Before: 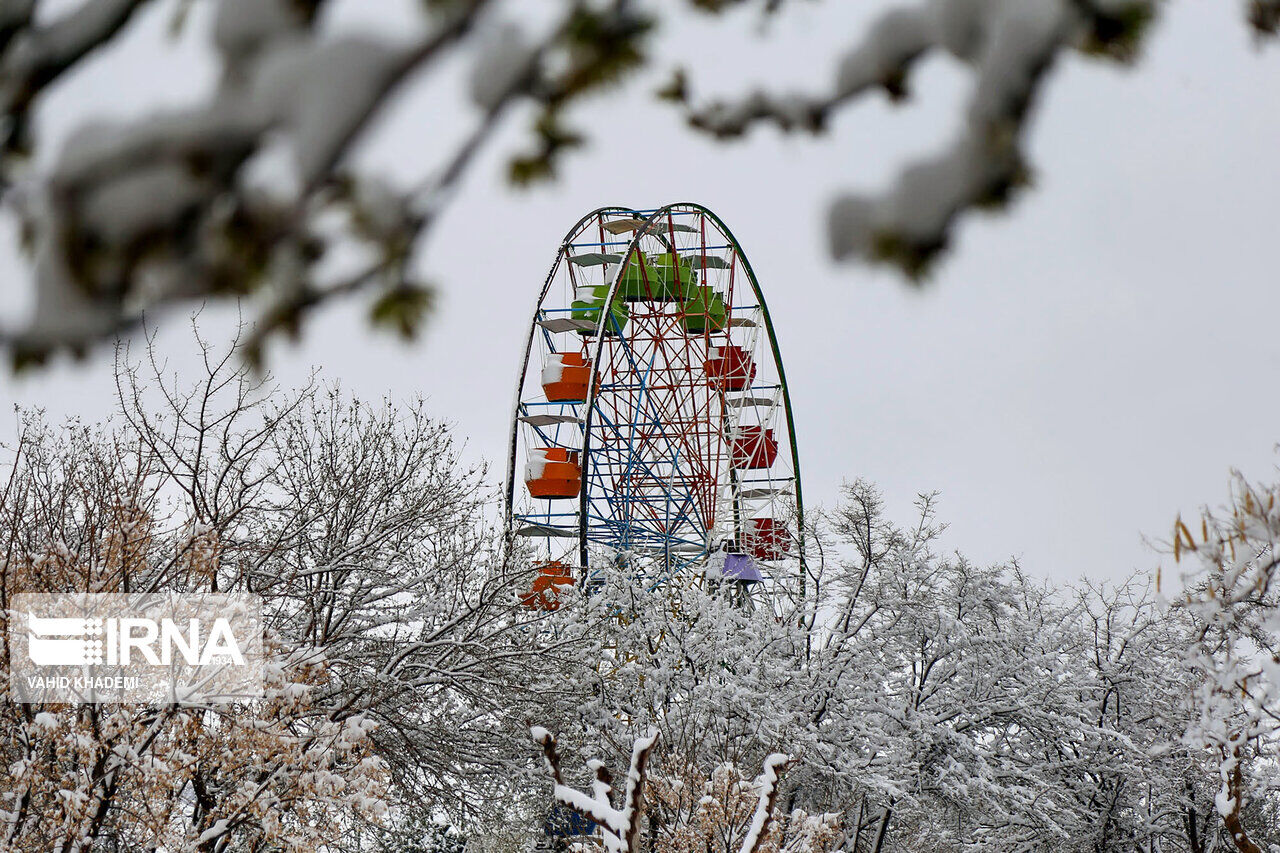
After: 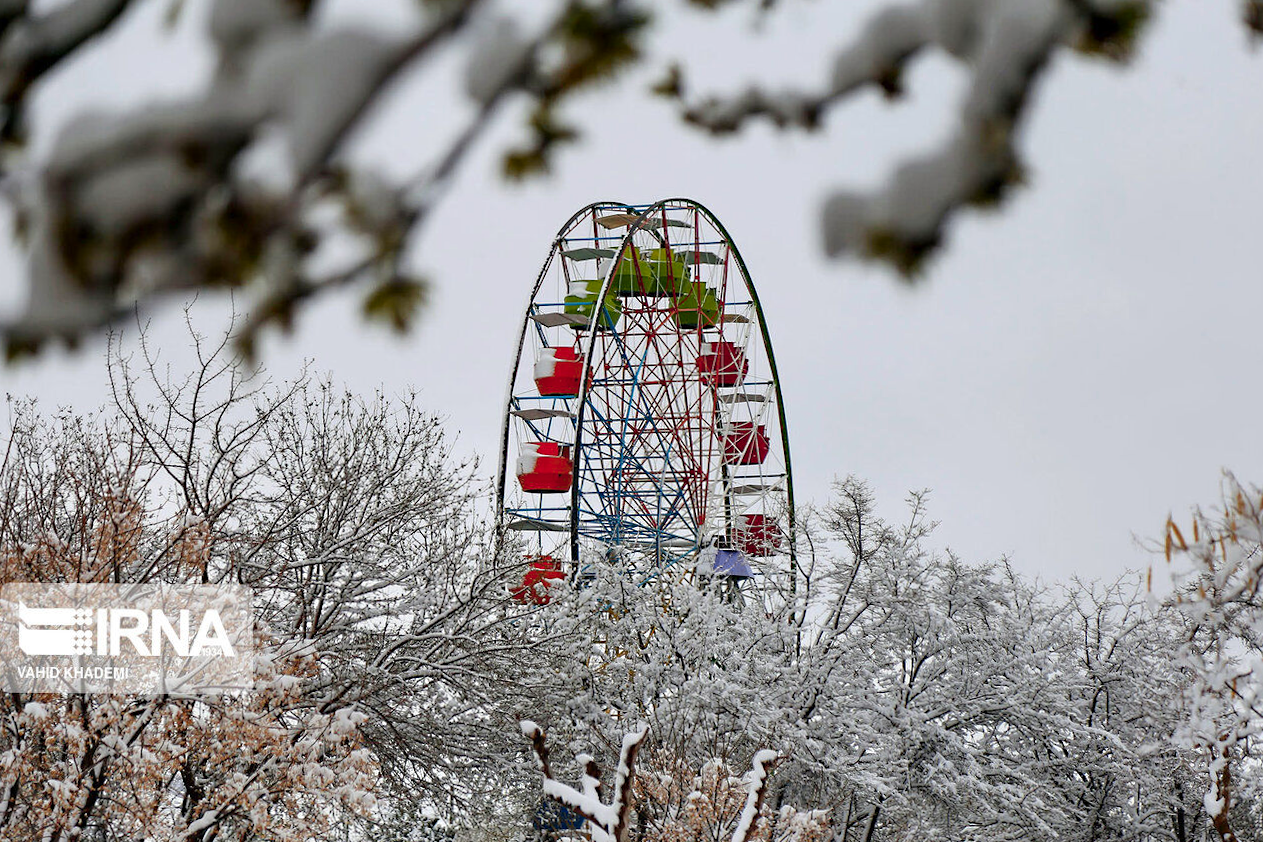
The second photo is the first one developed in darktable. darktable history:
sharpen: radius 5.325, amount 0.312, threshold 26.433
color zones: curves: ch1 [(0.235, 0.558) (0.75, 0.5)]; ch2 [(0.25, 0.462) (0.749, 0.457)], mix 40.67%
crop and rotate: angle -0.5°
